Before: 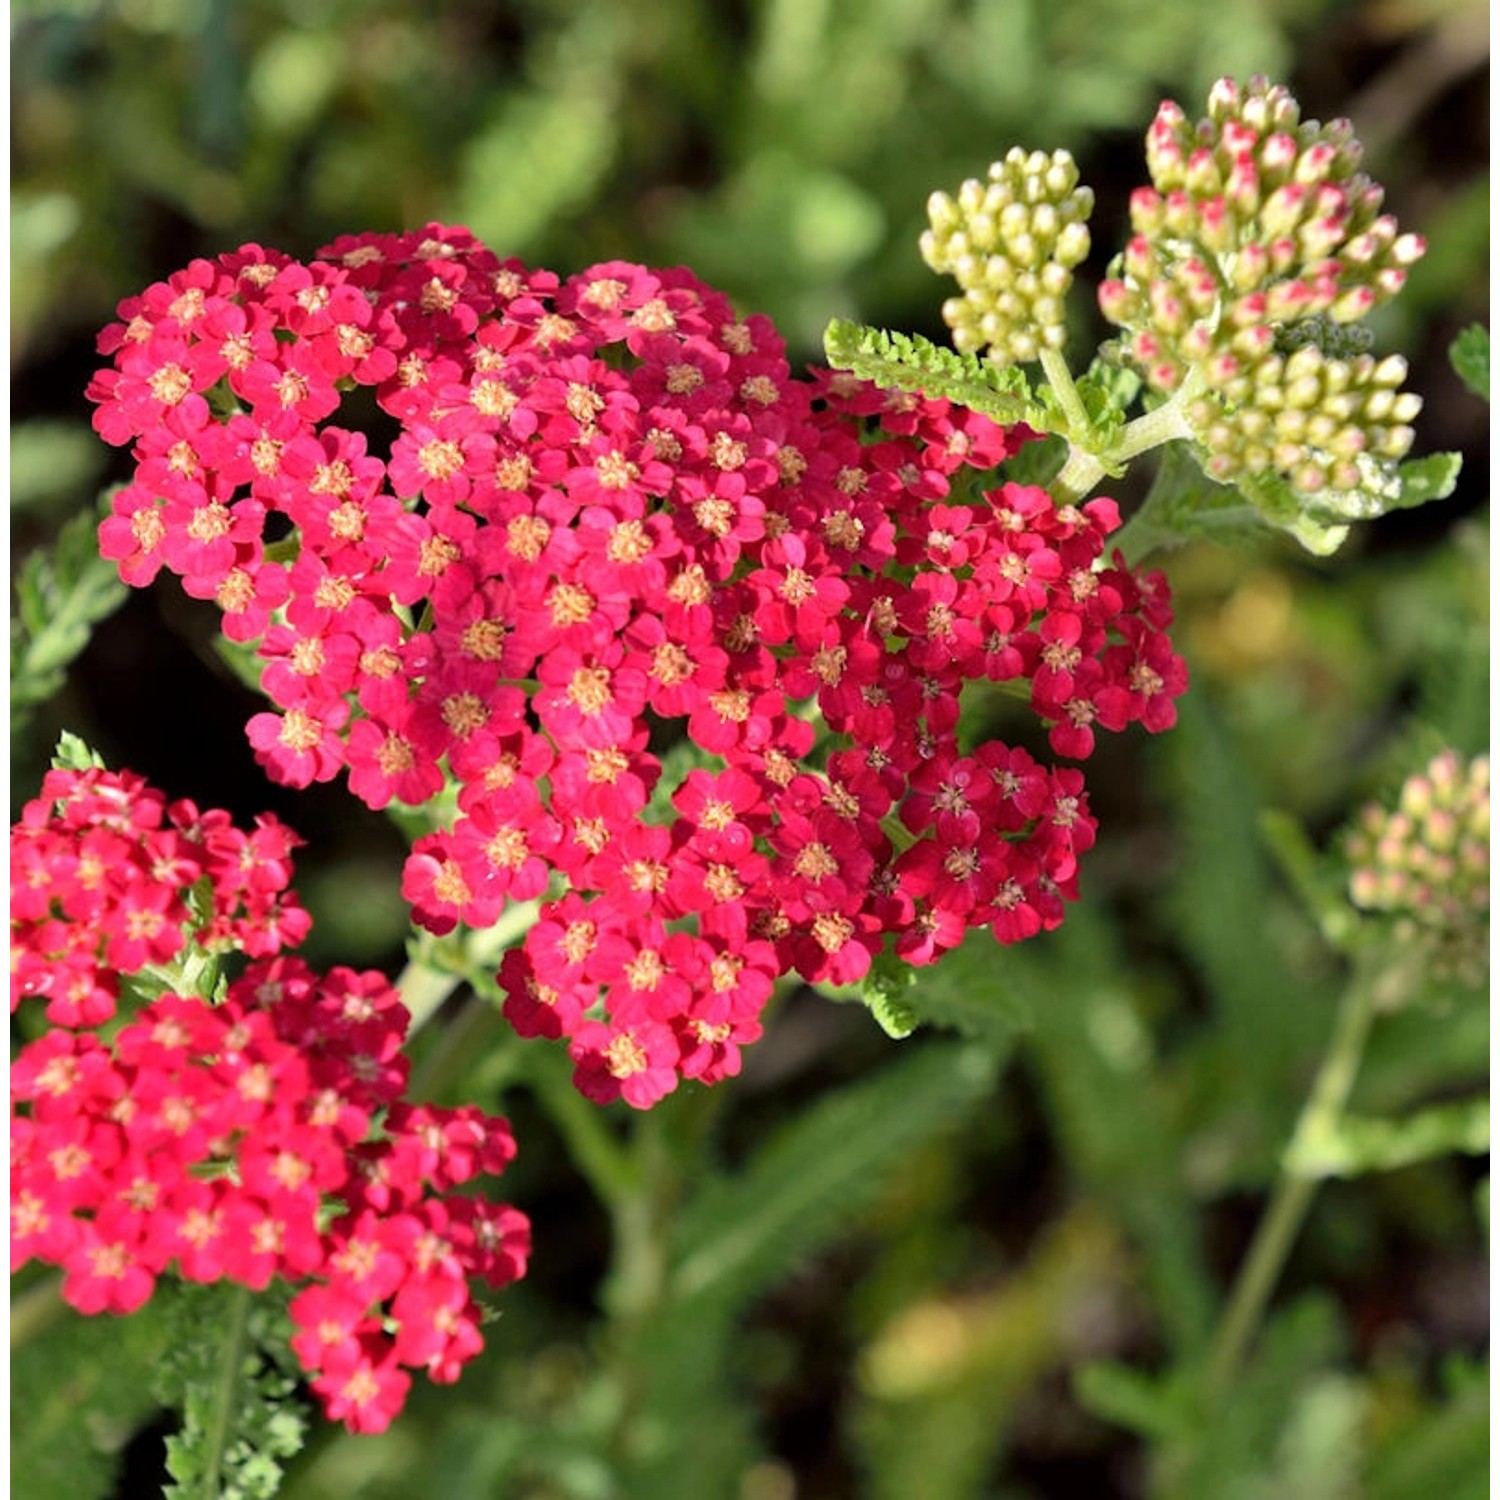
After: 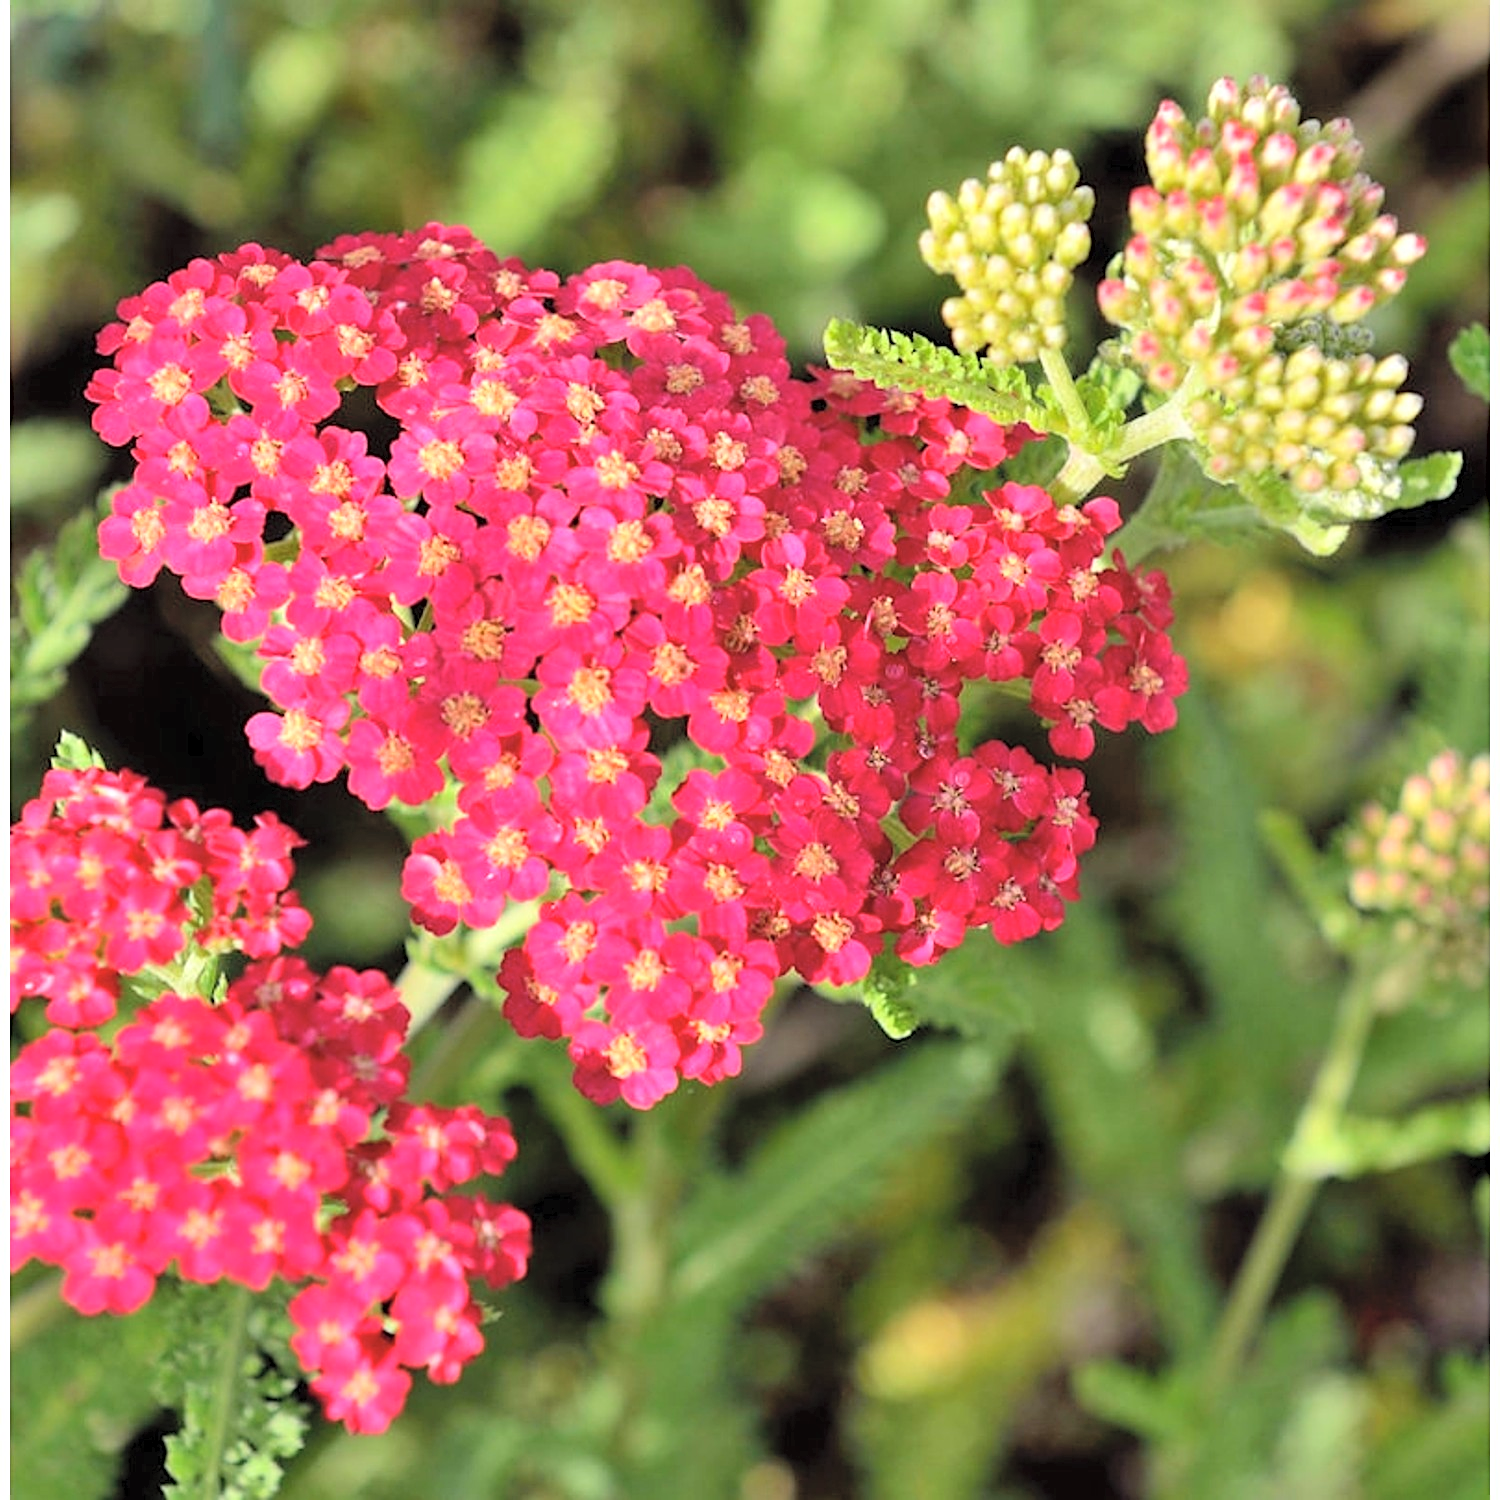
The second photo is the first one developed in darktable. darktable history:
sharpen: on, module defaults
contrast brightness saturation: contrast 0.1, brightness 0.3, saturation 0.14
